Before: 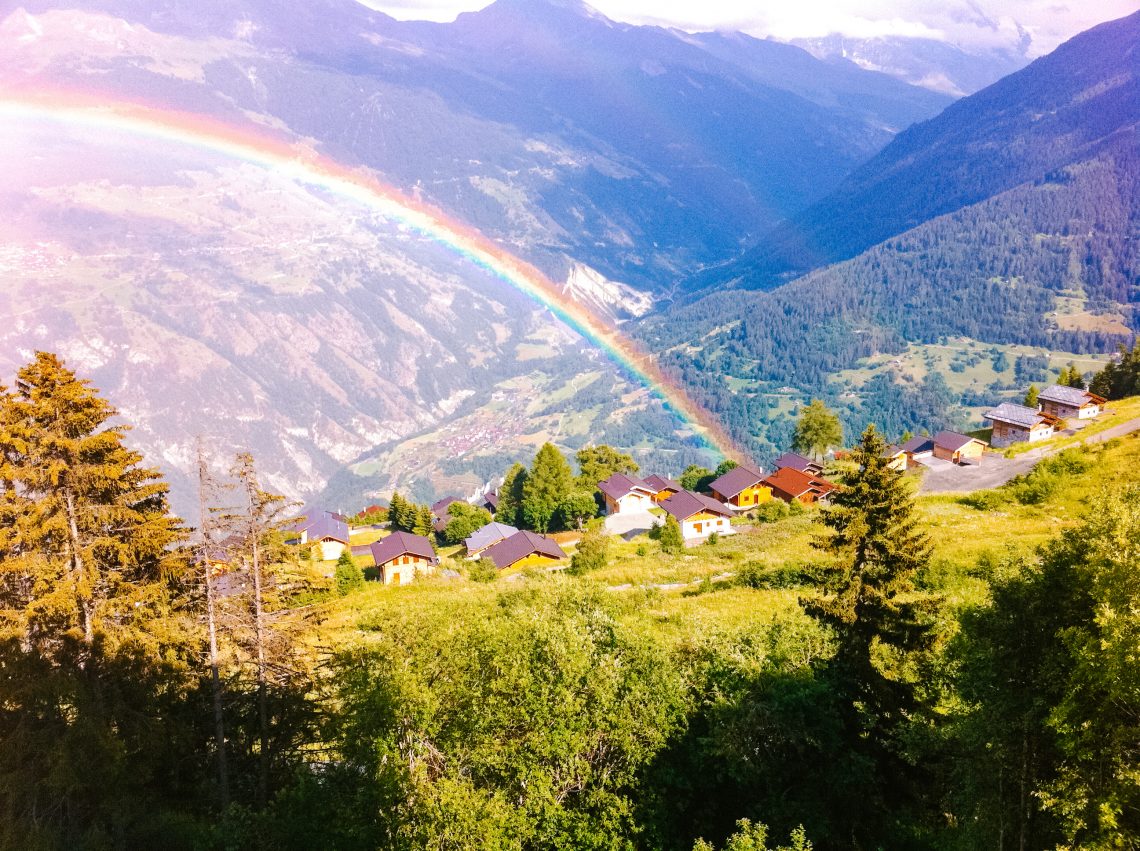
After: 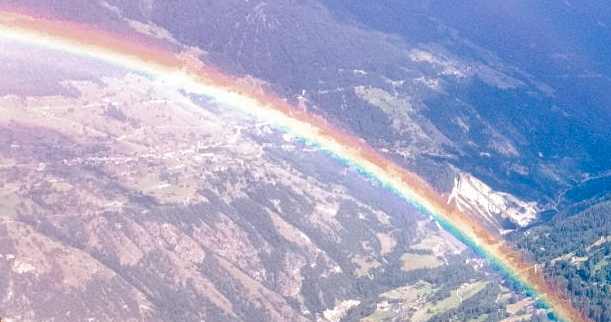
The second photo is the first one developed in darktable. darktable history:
sharpen: amount 0.2
contrast brightness saturation: brightness -0.09
shadows and highlights: soften with gaussian
crop: left 10.121%, top 10.631%, right 36.218%, bottom 51.526%
